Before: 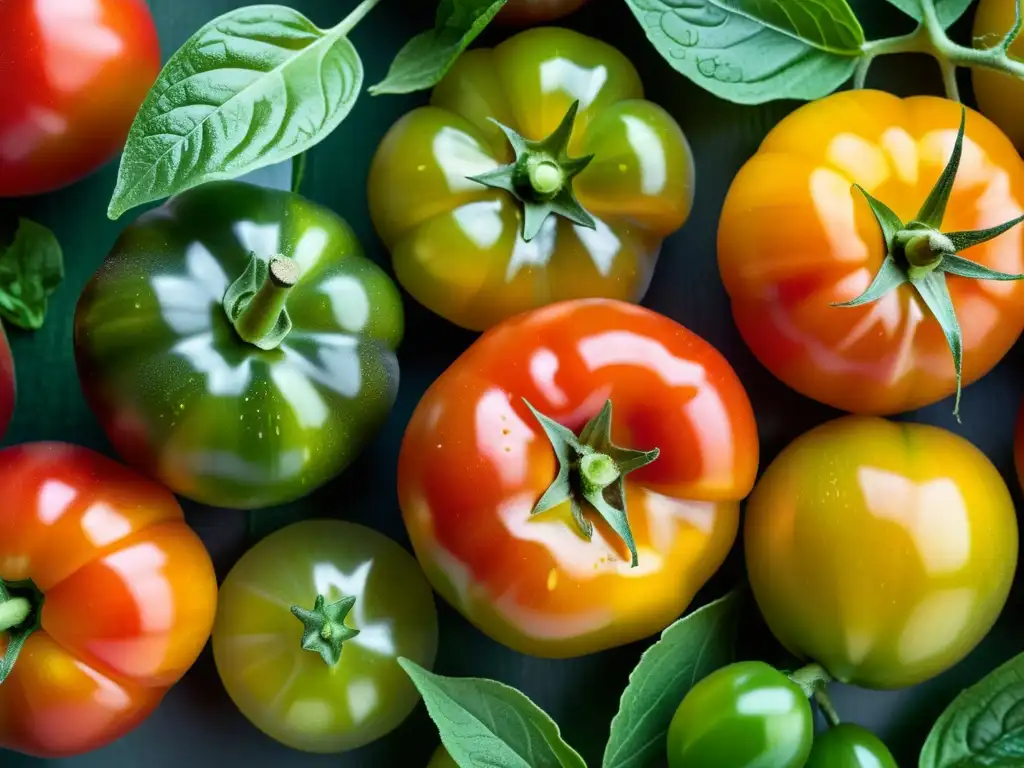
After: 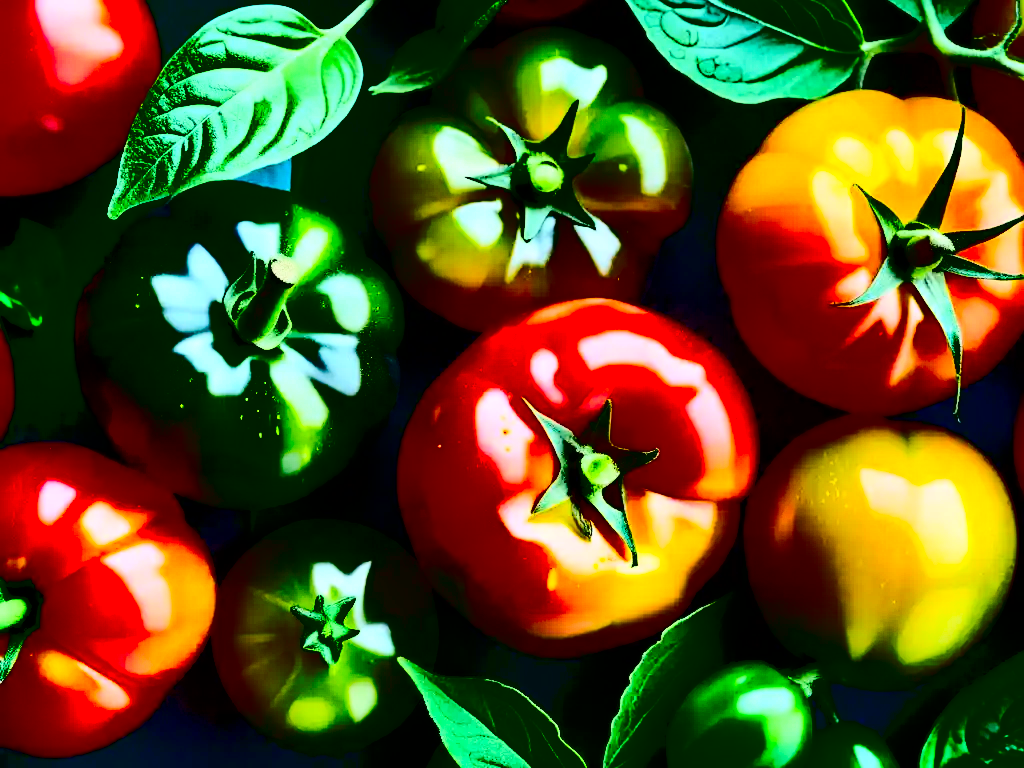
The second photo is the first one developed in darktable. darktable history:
shadows and highlights: radius 263.8, soften with gaussian
contrast brightness saturation: contrast 0.769, brightness -0.995, saturation 0.99
